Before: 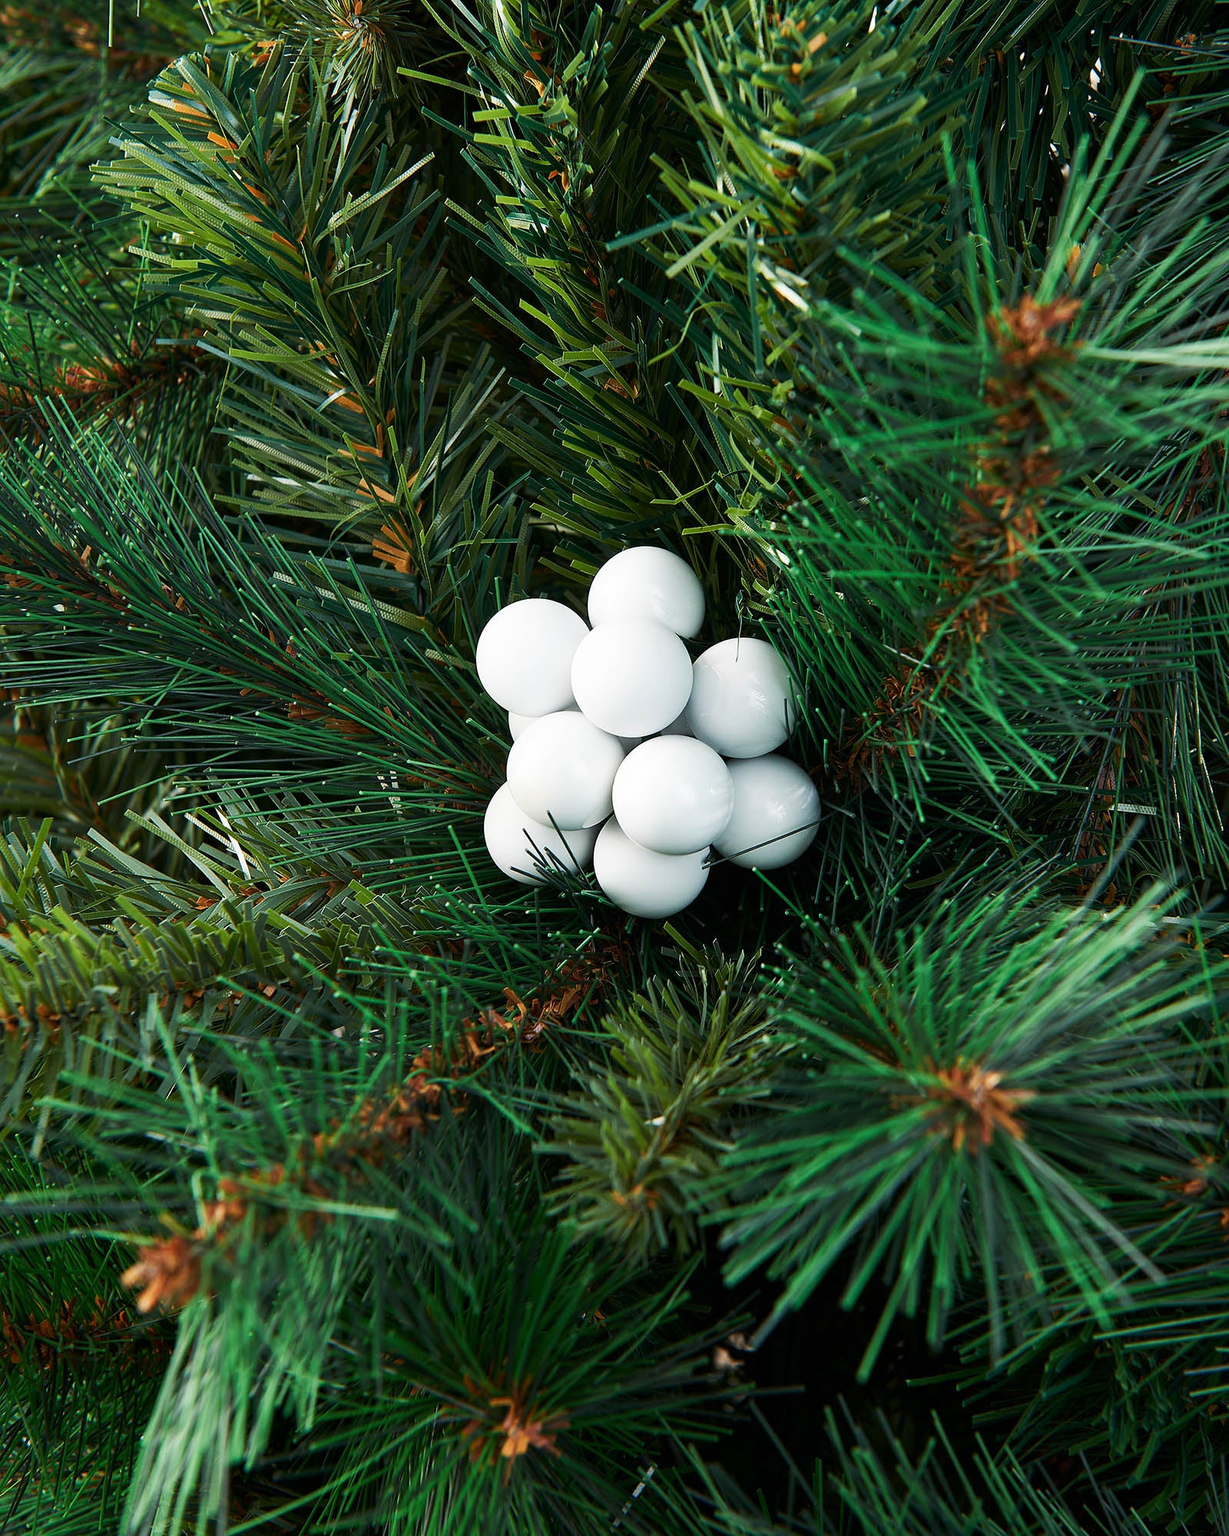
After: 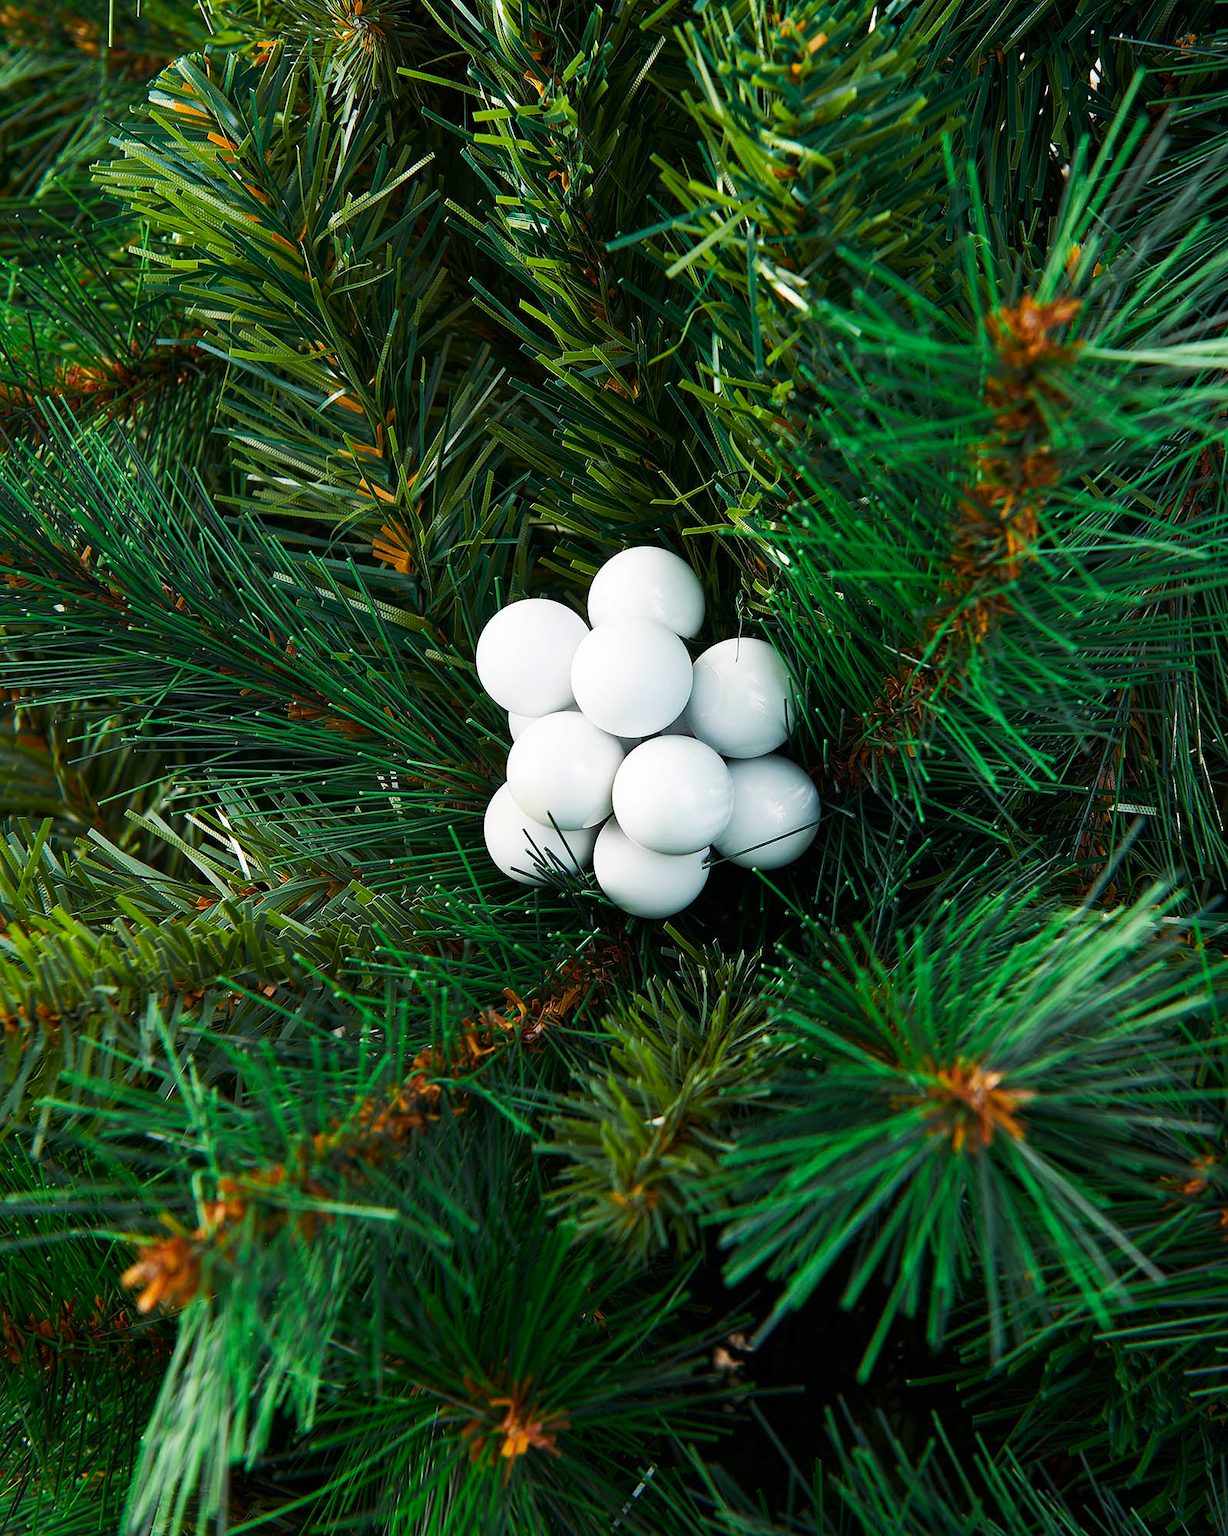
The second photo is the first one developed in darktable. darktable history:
contrast equalizer: y [[0.5 ×6], [0.5 ×6], [0.5 ×6], [0 ×6], [0, 0.039, 0.251, 0.29, 0.293, 0.292]], mix -0.185
color balance rgb: perceptual saturation grading › global saturation 19.862%, global vibrance 20%
